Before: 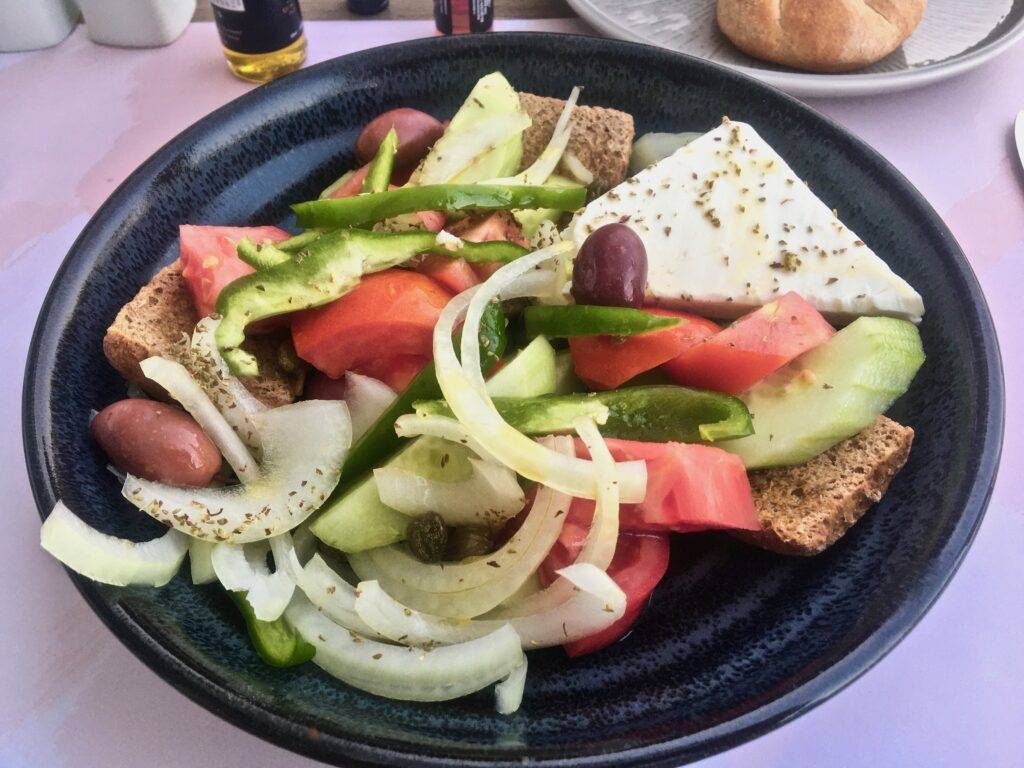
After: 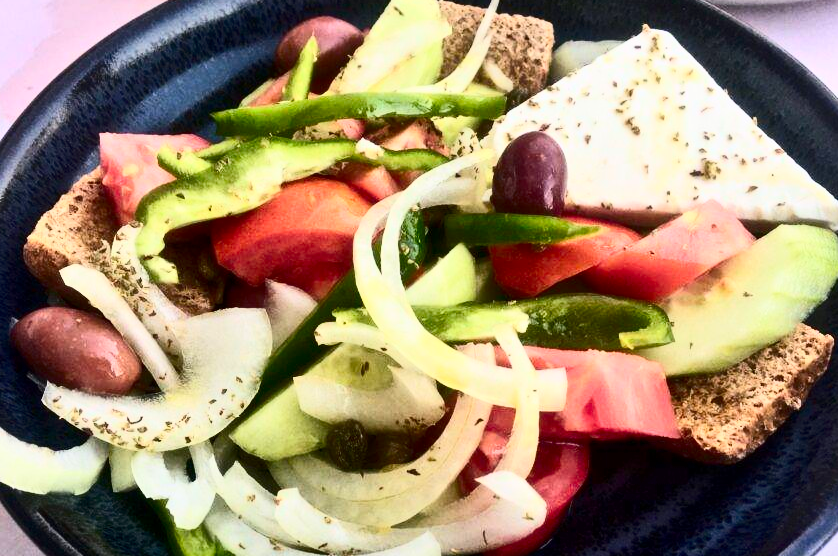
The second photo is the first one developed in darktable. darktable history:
contrast brightness saturation: contrast 0.405, brightness 0.111, saturation 0.207
crop: left 7.845%, top 12.088%, right 10.265%, bottom 15.398%
